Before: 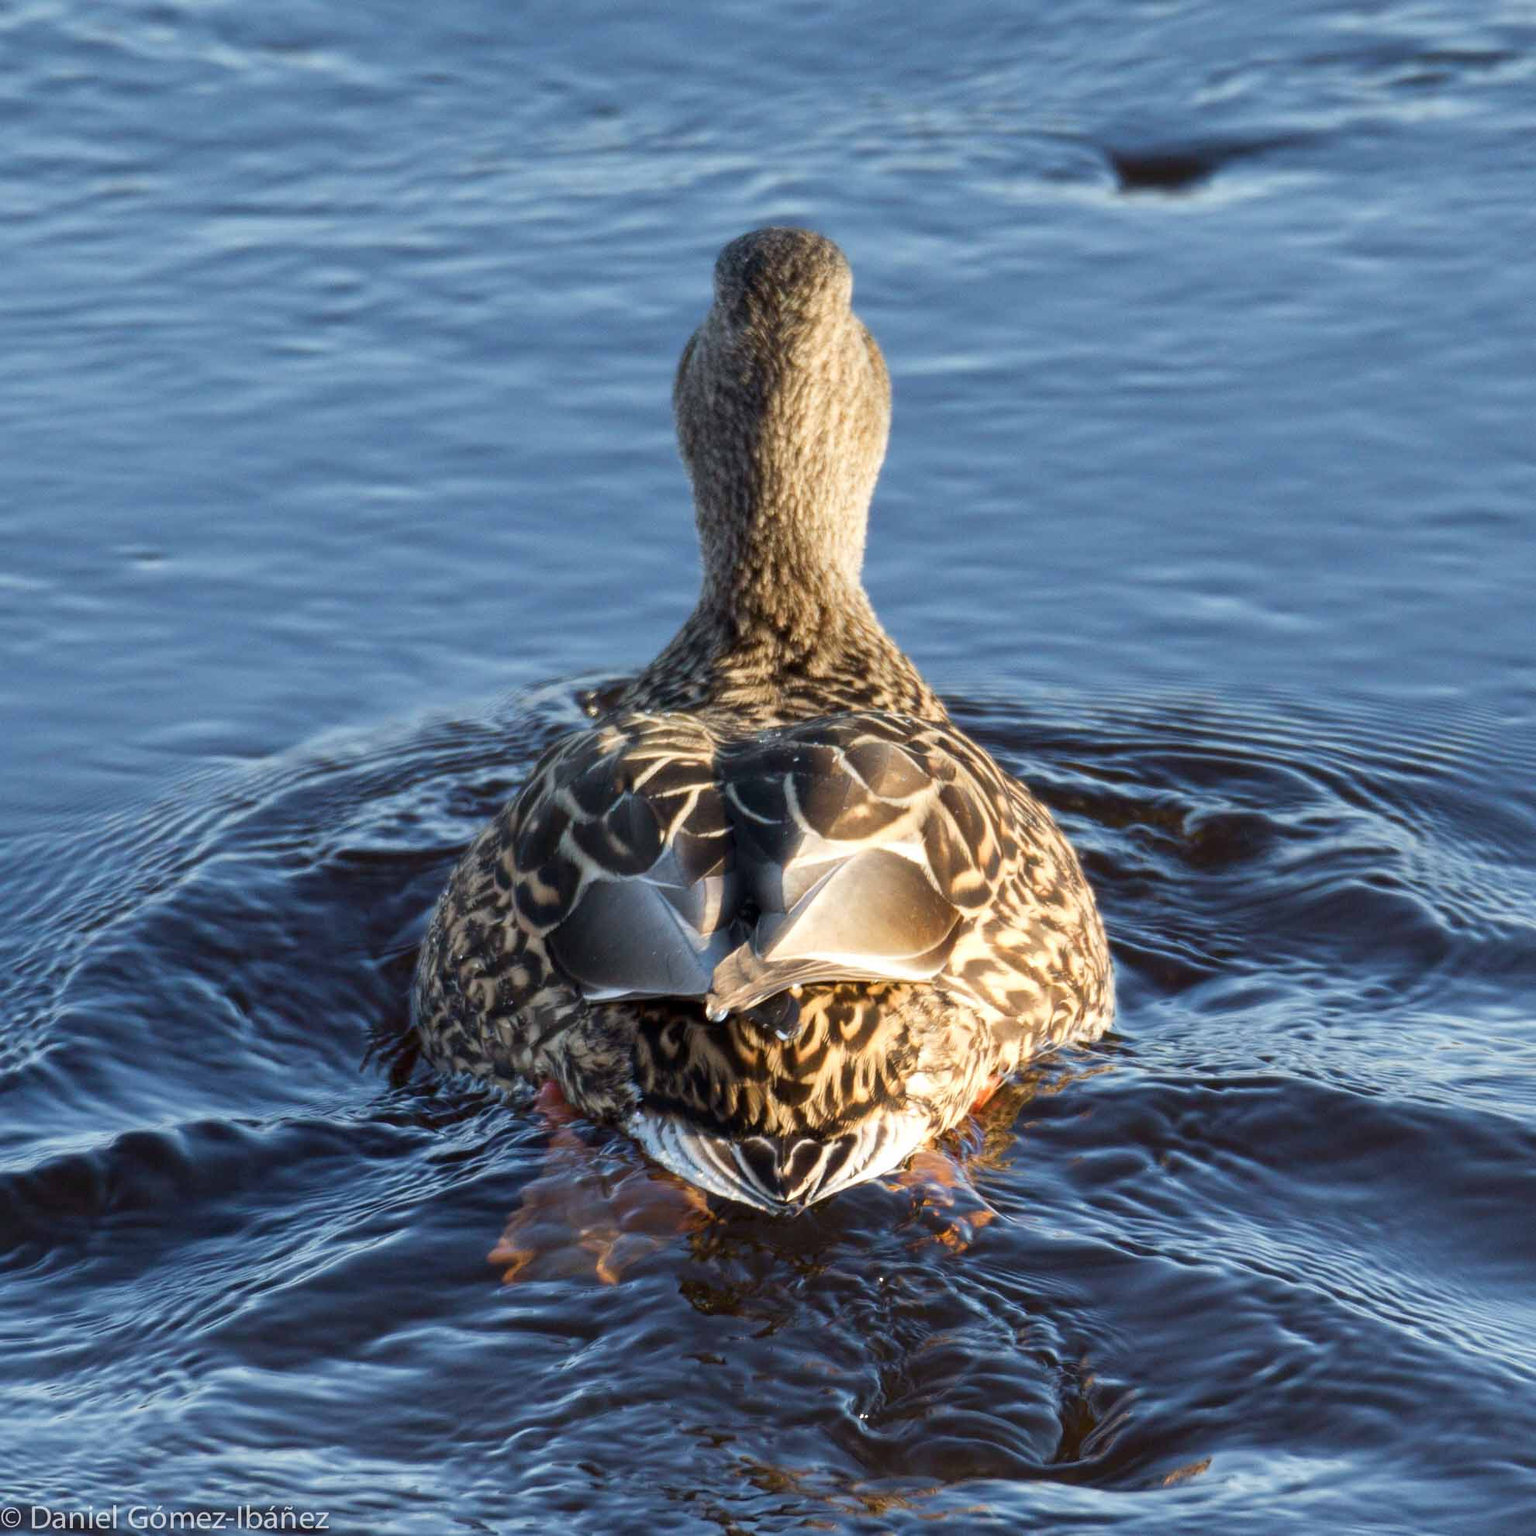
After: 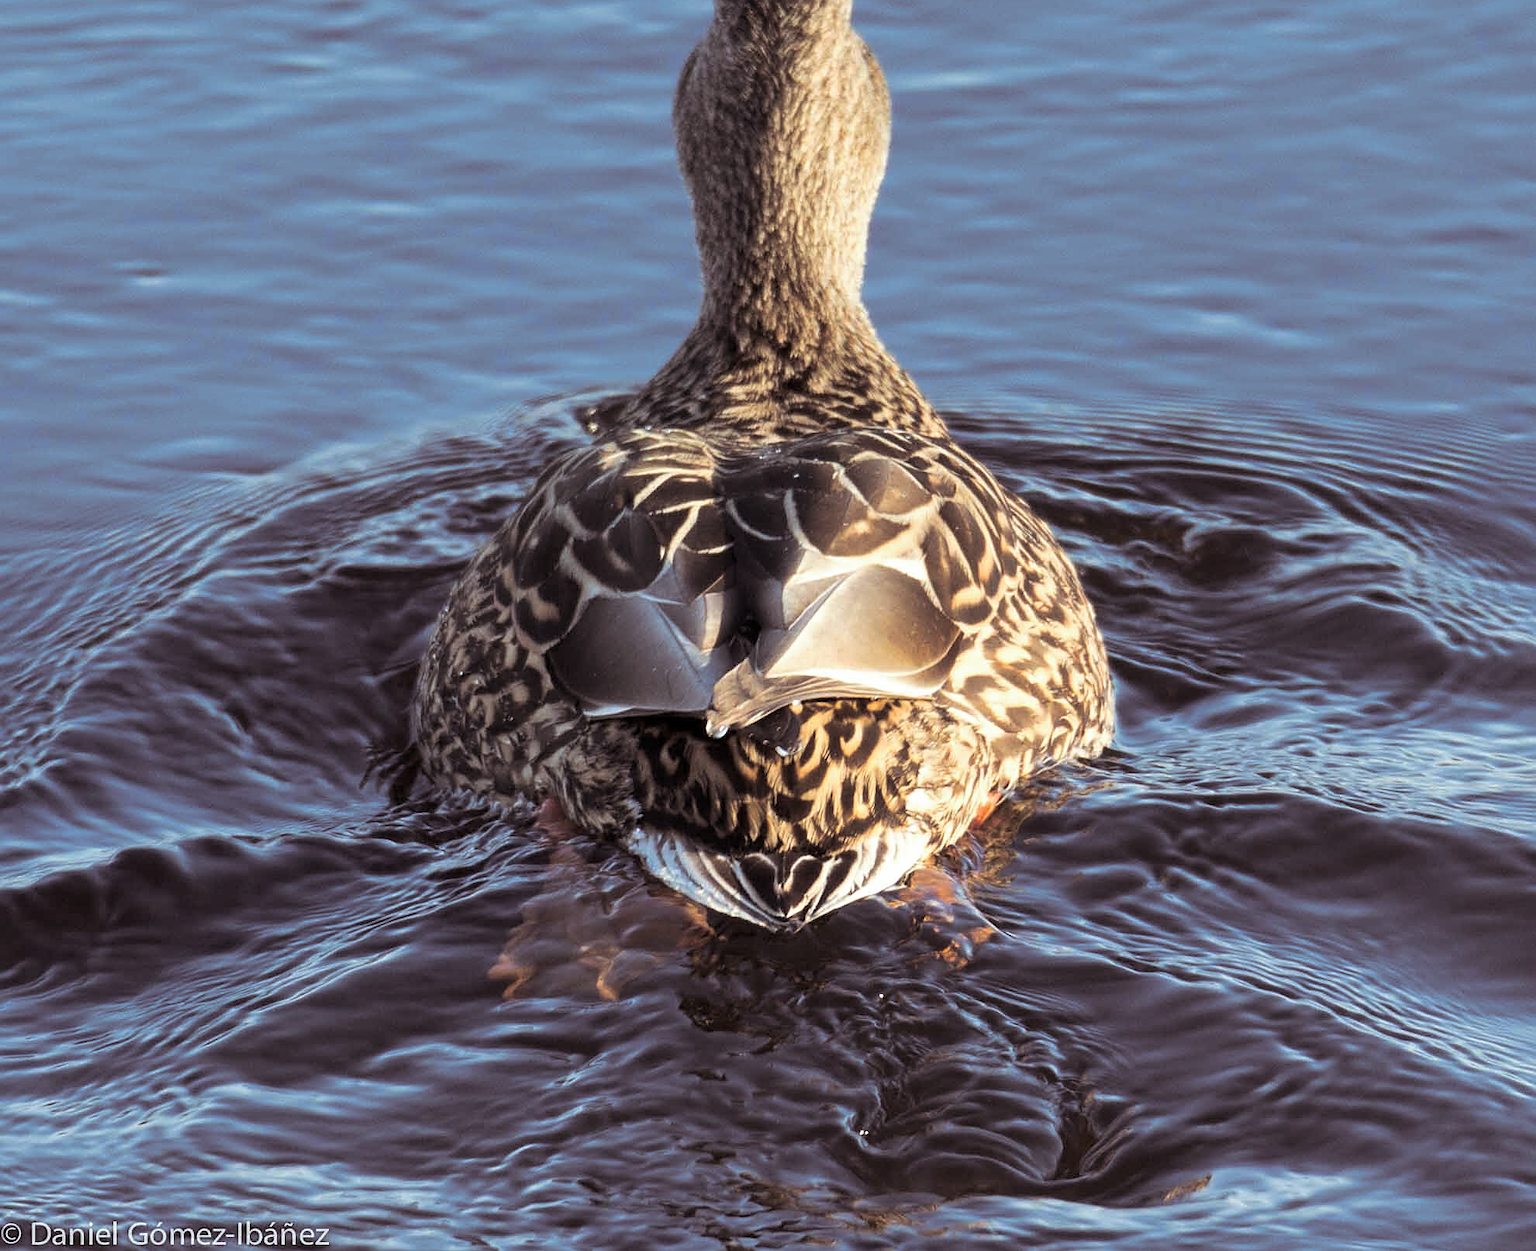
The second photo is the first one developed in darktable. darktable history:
crop and rotate: top 18.507%
sharpen: on, module defaults
split-toning: shadows › saturation 0.2
